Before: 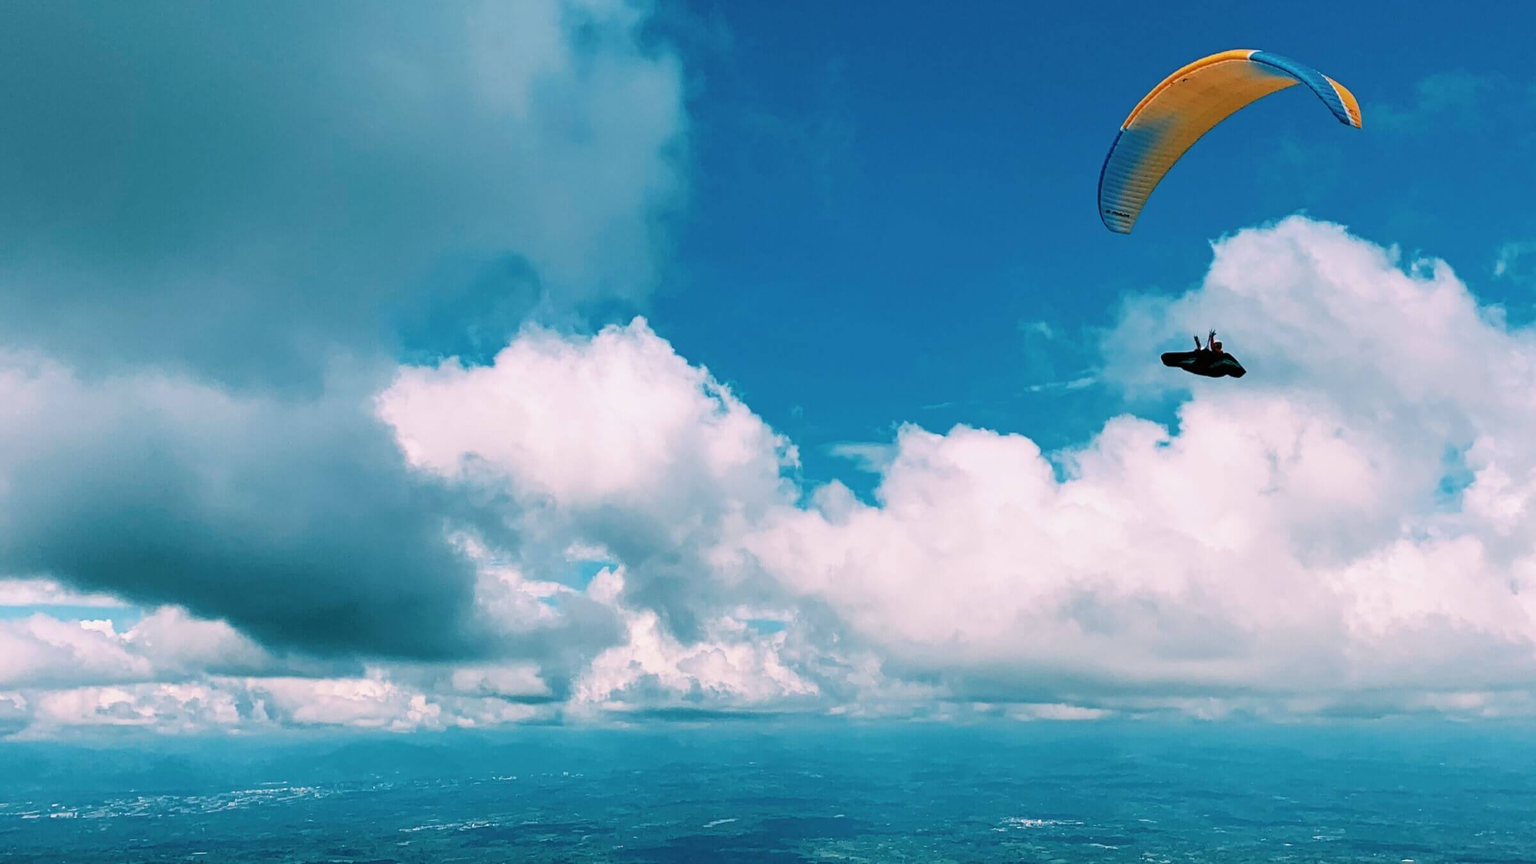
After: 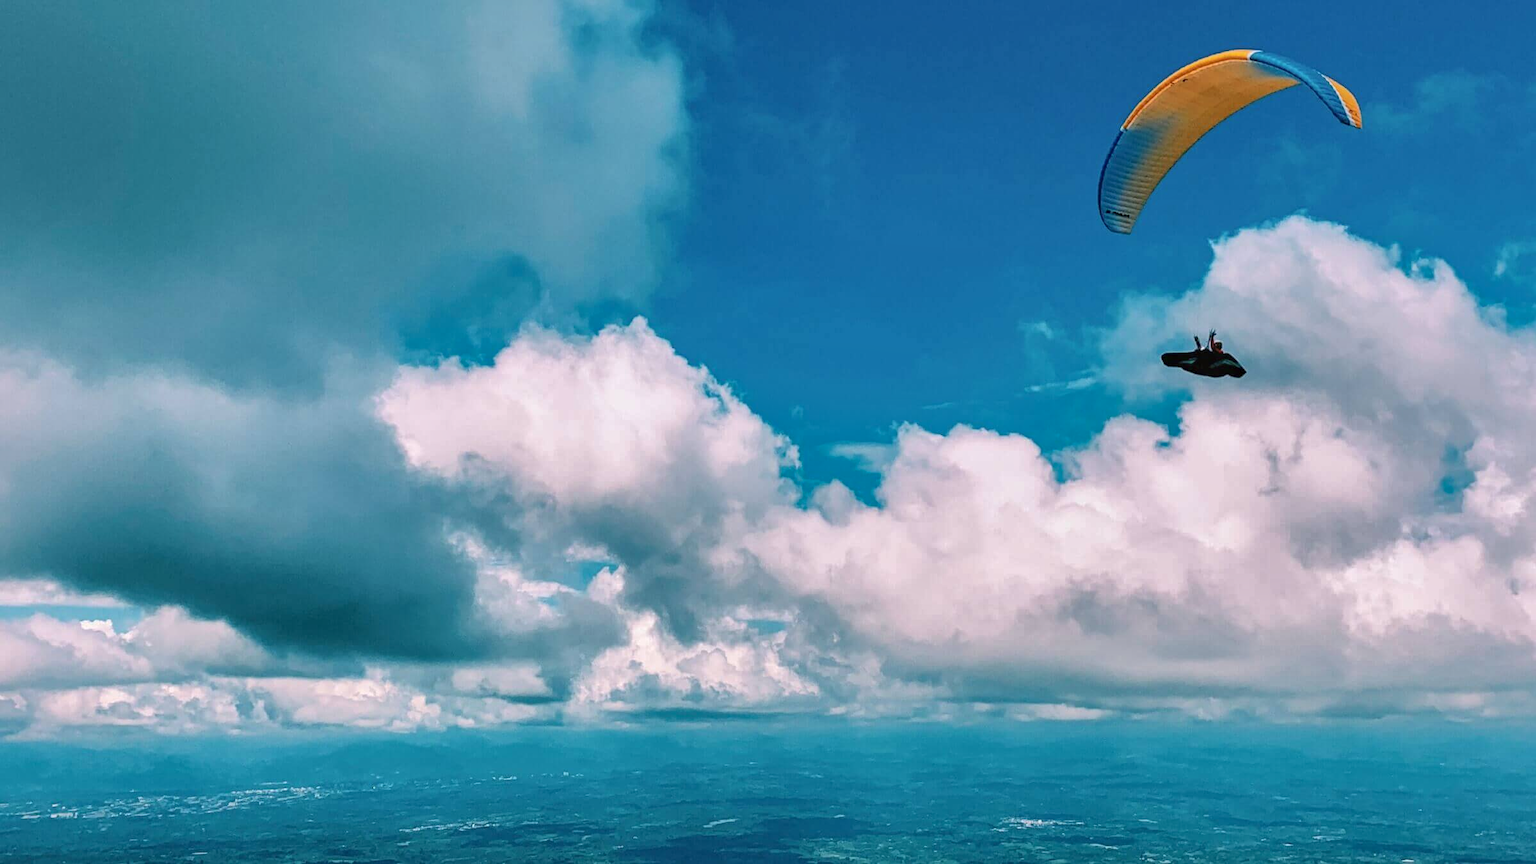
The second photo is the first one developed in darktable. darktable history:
shadows and highlights: shadows 40.31, highlights -60.07
local contrast: on, module defaults
